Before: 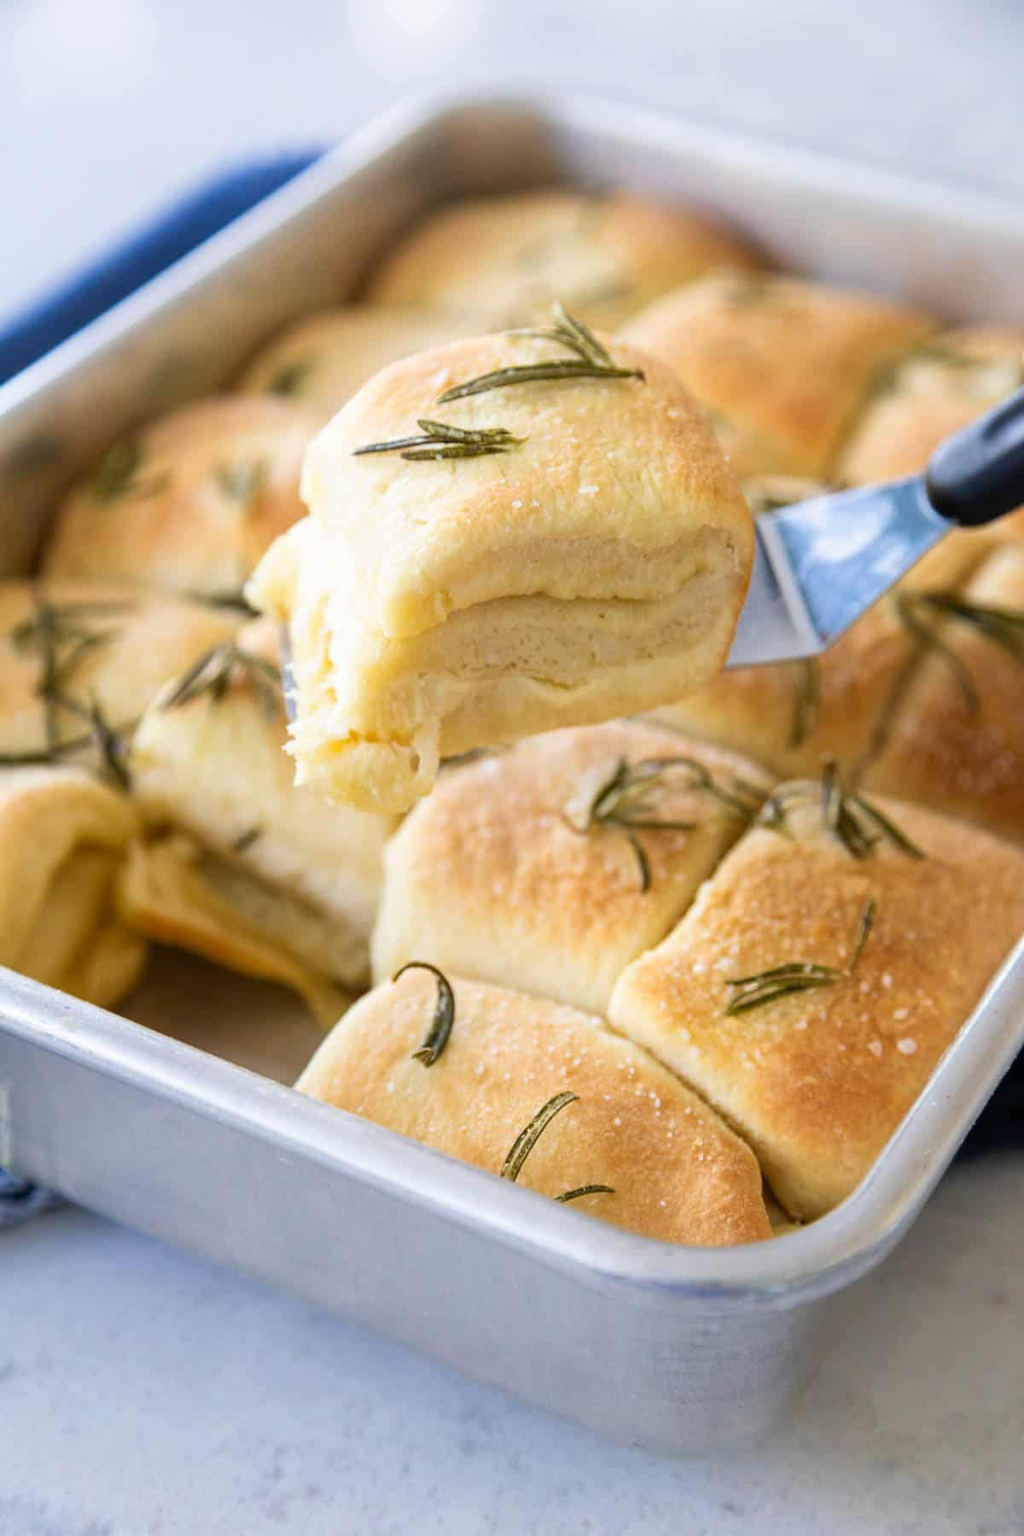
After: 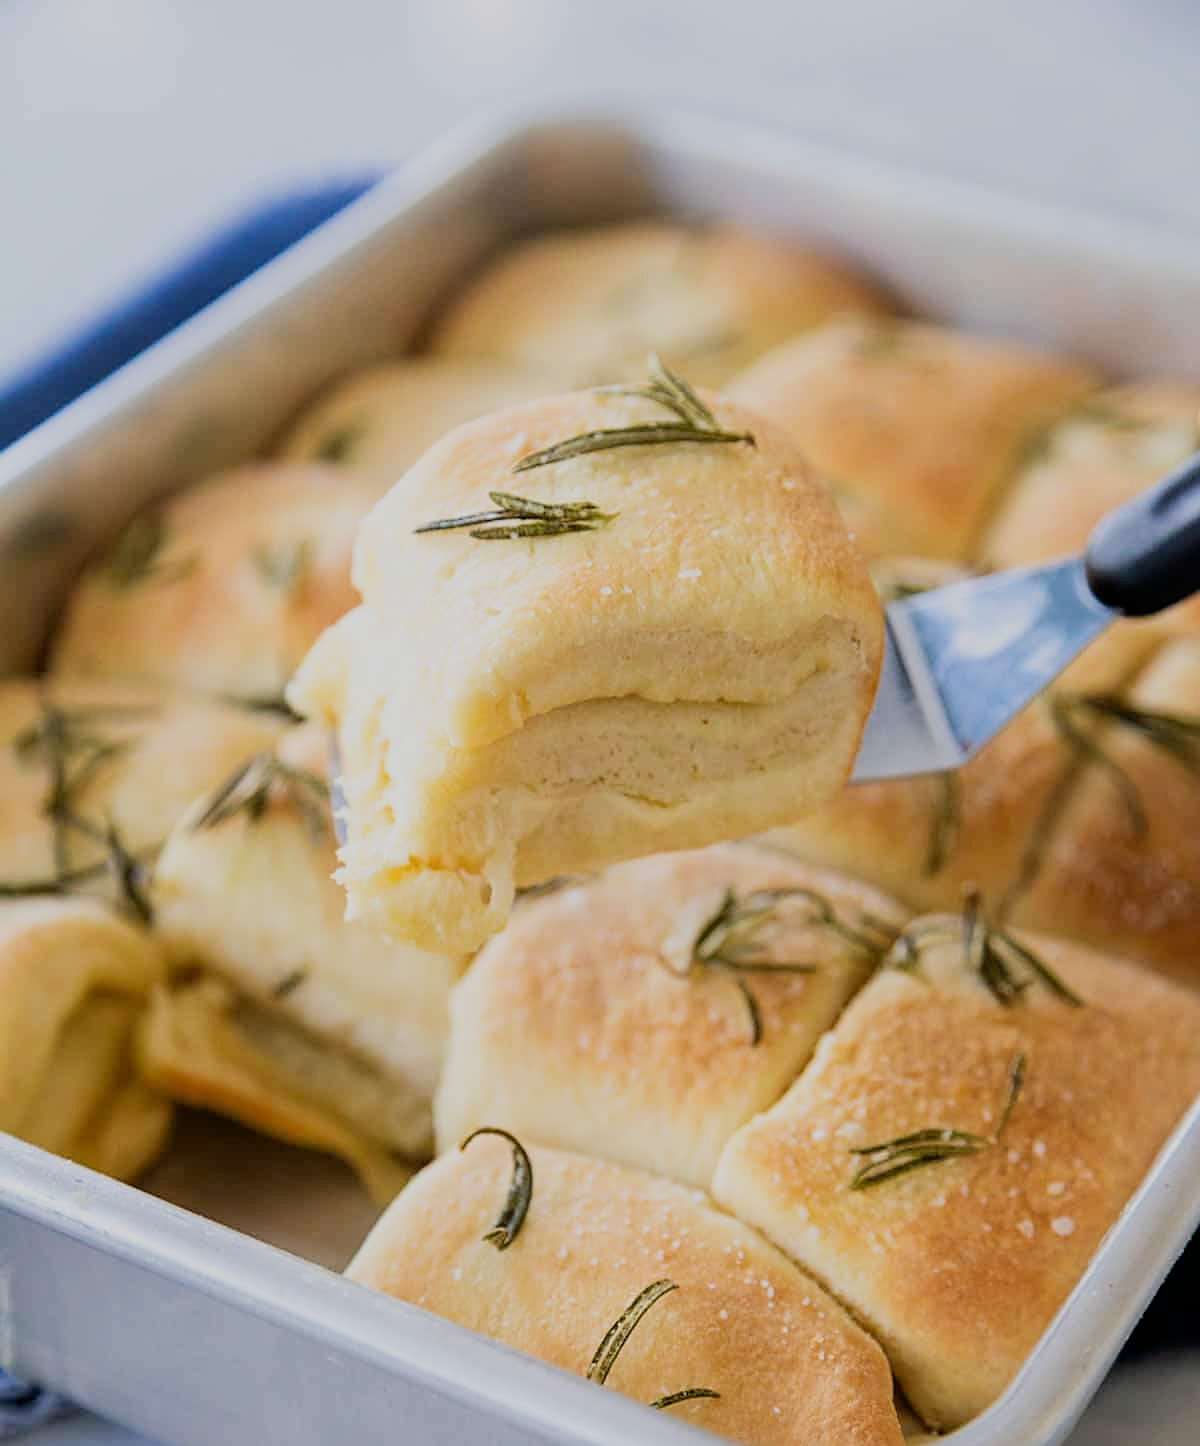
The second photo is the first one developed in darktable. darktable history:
sharpen: on, module defaults
crop: bottom 19.644%
filmic rgb: black relative exposure -7.65 EV, white relative exposure 4.56 EV, hardness 3.61
